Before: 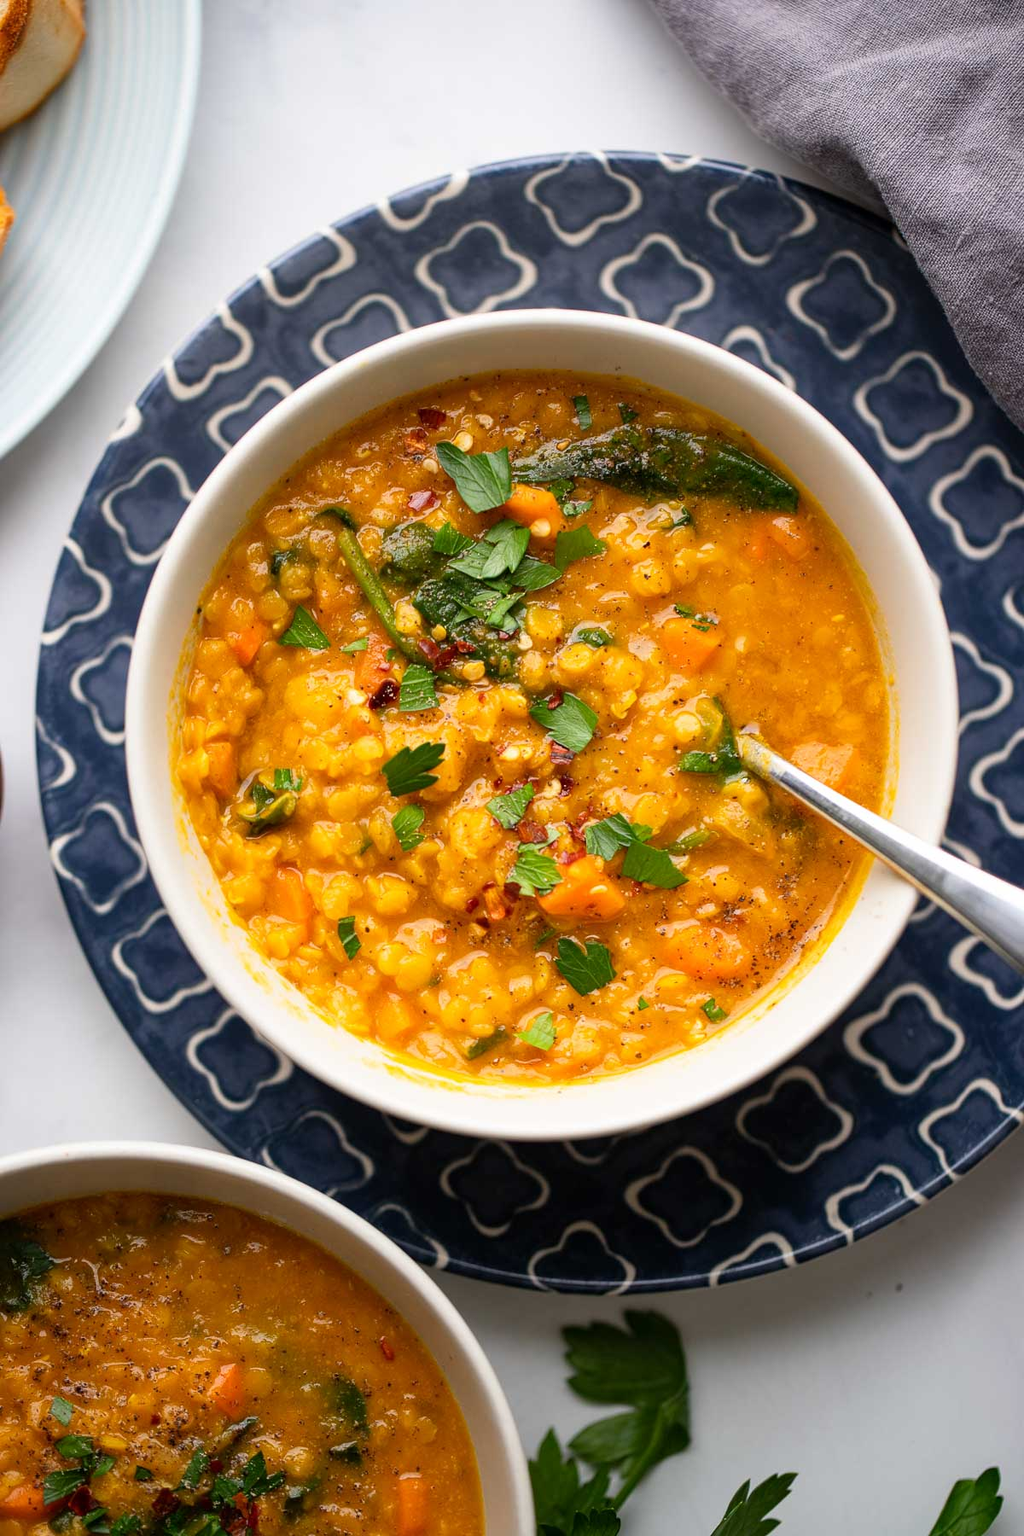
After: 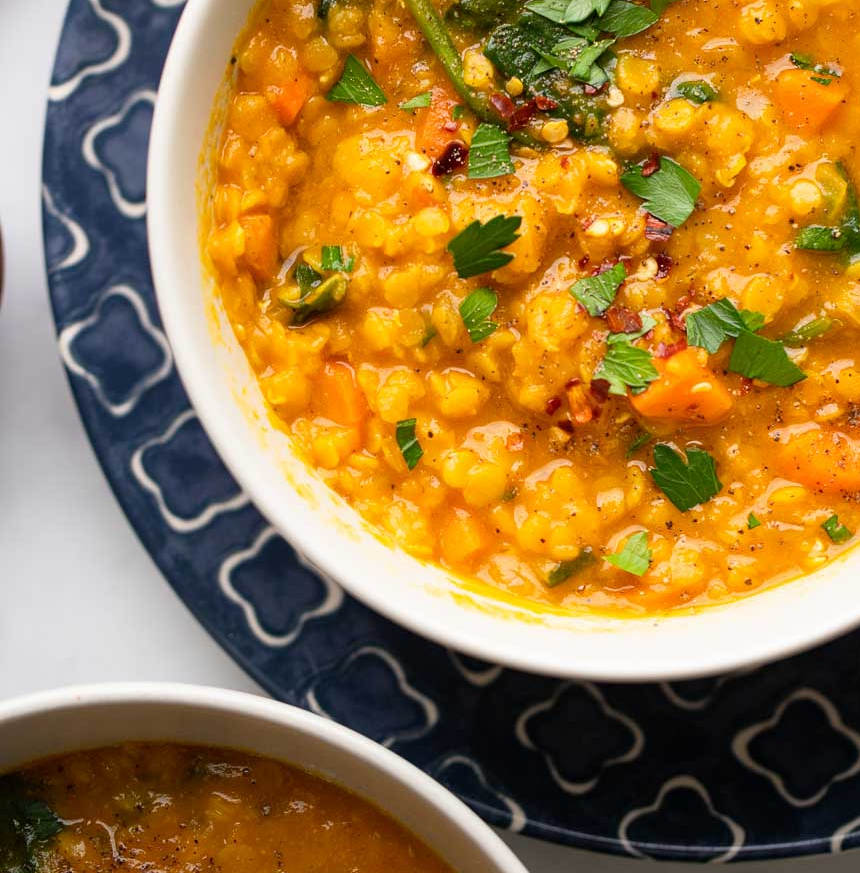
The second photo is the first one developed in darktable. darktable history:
crop: top 36.411%, right 28.27%, bottom 15.042%
